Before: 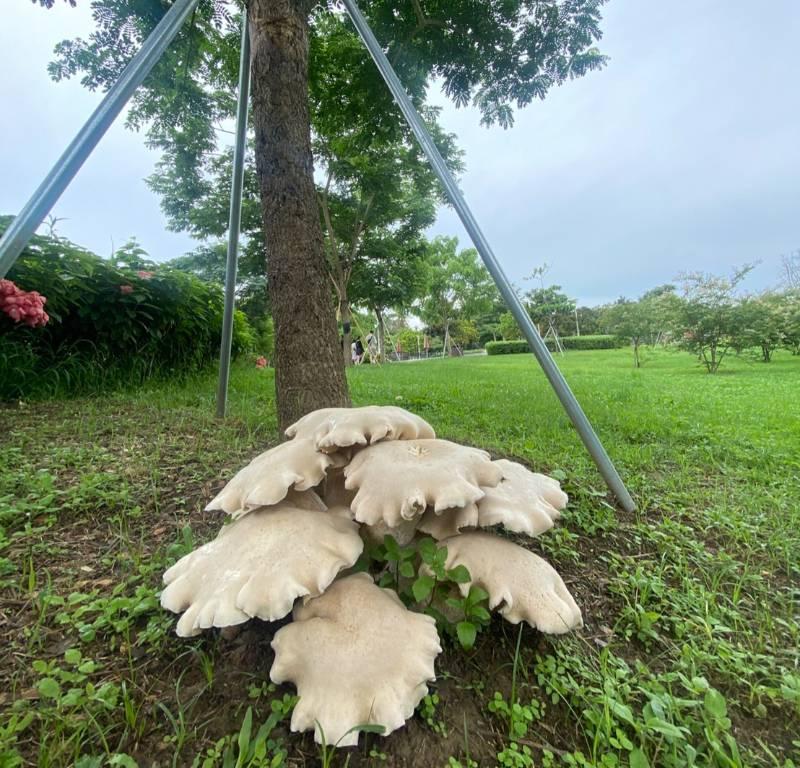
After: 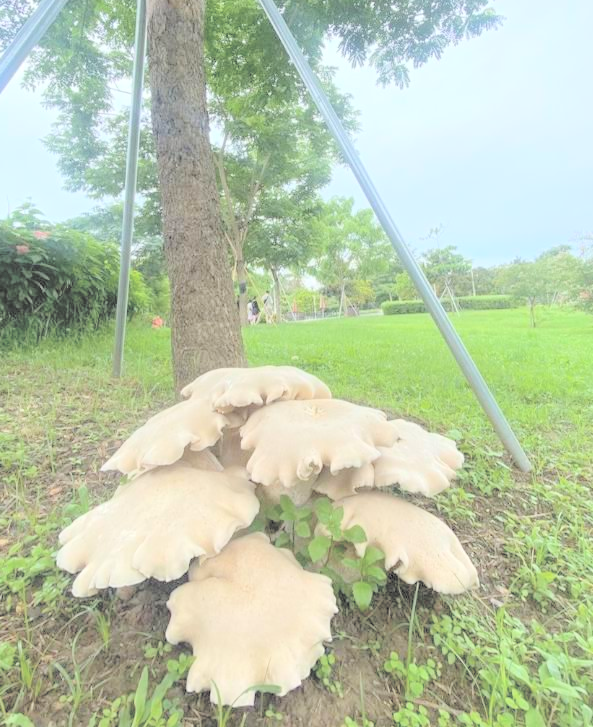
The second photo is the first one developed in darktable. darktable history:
contrast brightness saturation: brightness 1
crop and rotate: left 13.15%, top 5.251%, right 12.609%
